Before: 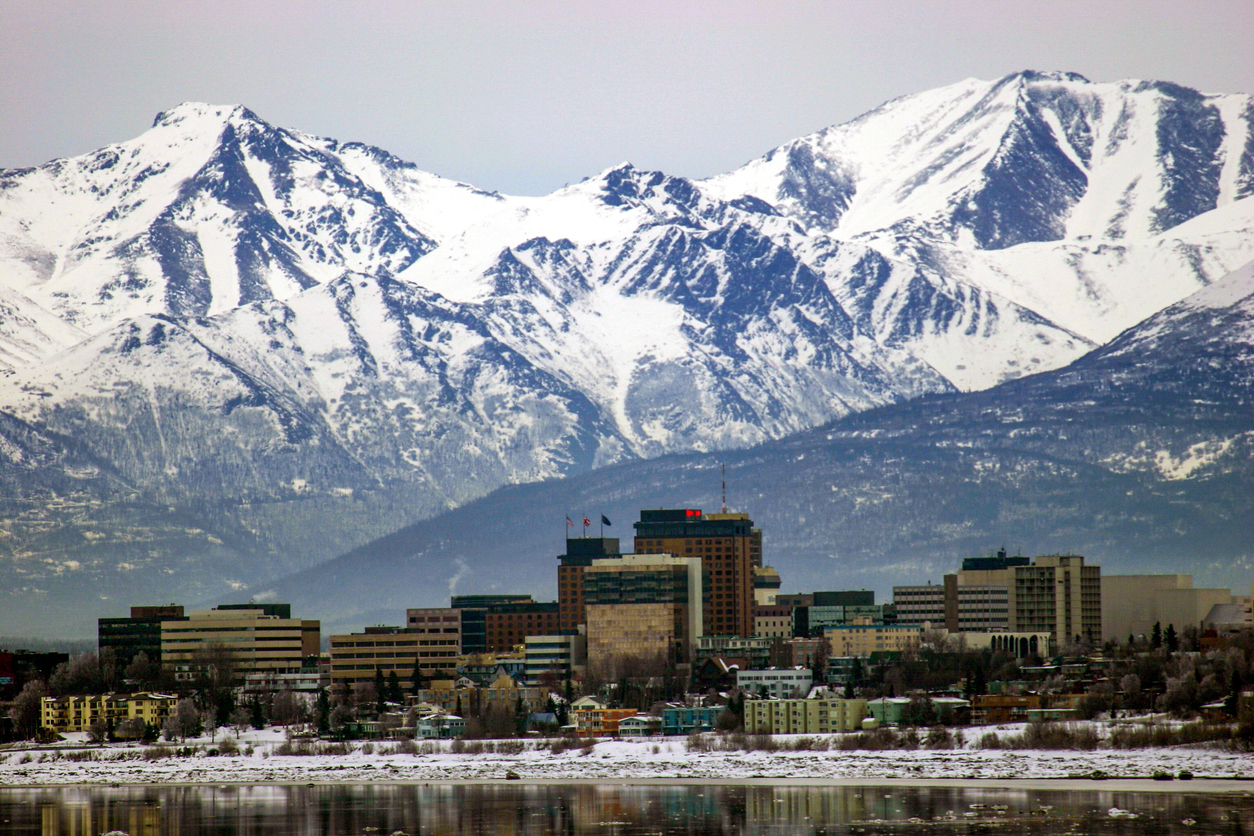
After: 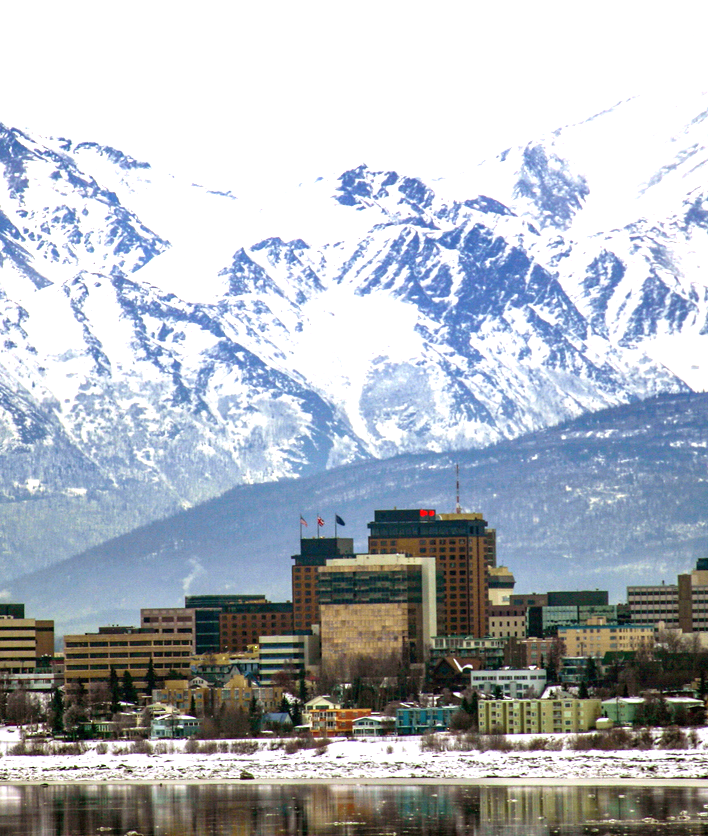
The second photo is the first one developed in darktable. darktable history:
exposure: black level correction 0, exposure 0.954 EV, compensate highlight preservation false
crop: left 21.226%, right 22.314%
